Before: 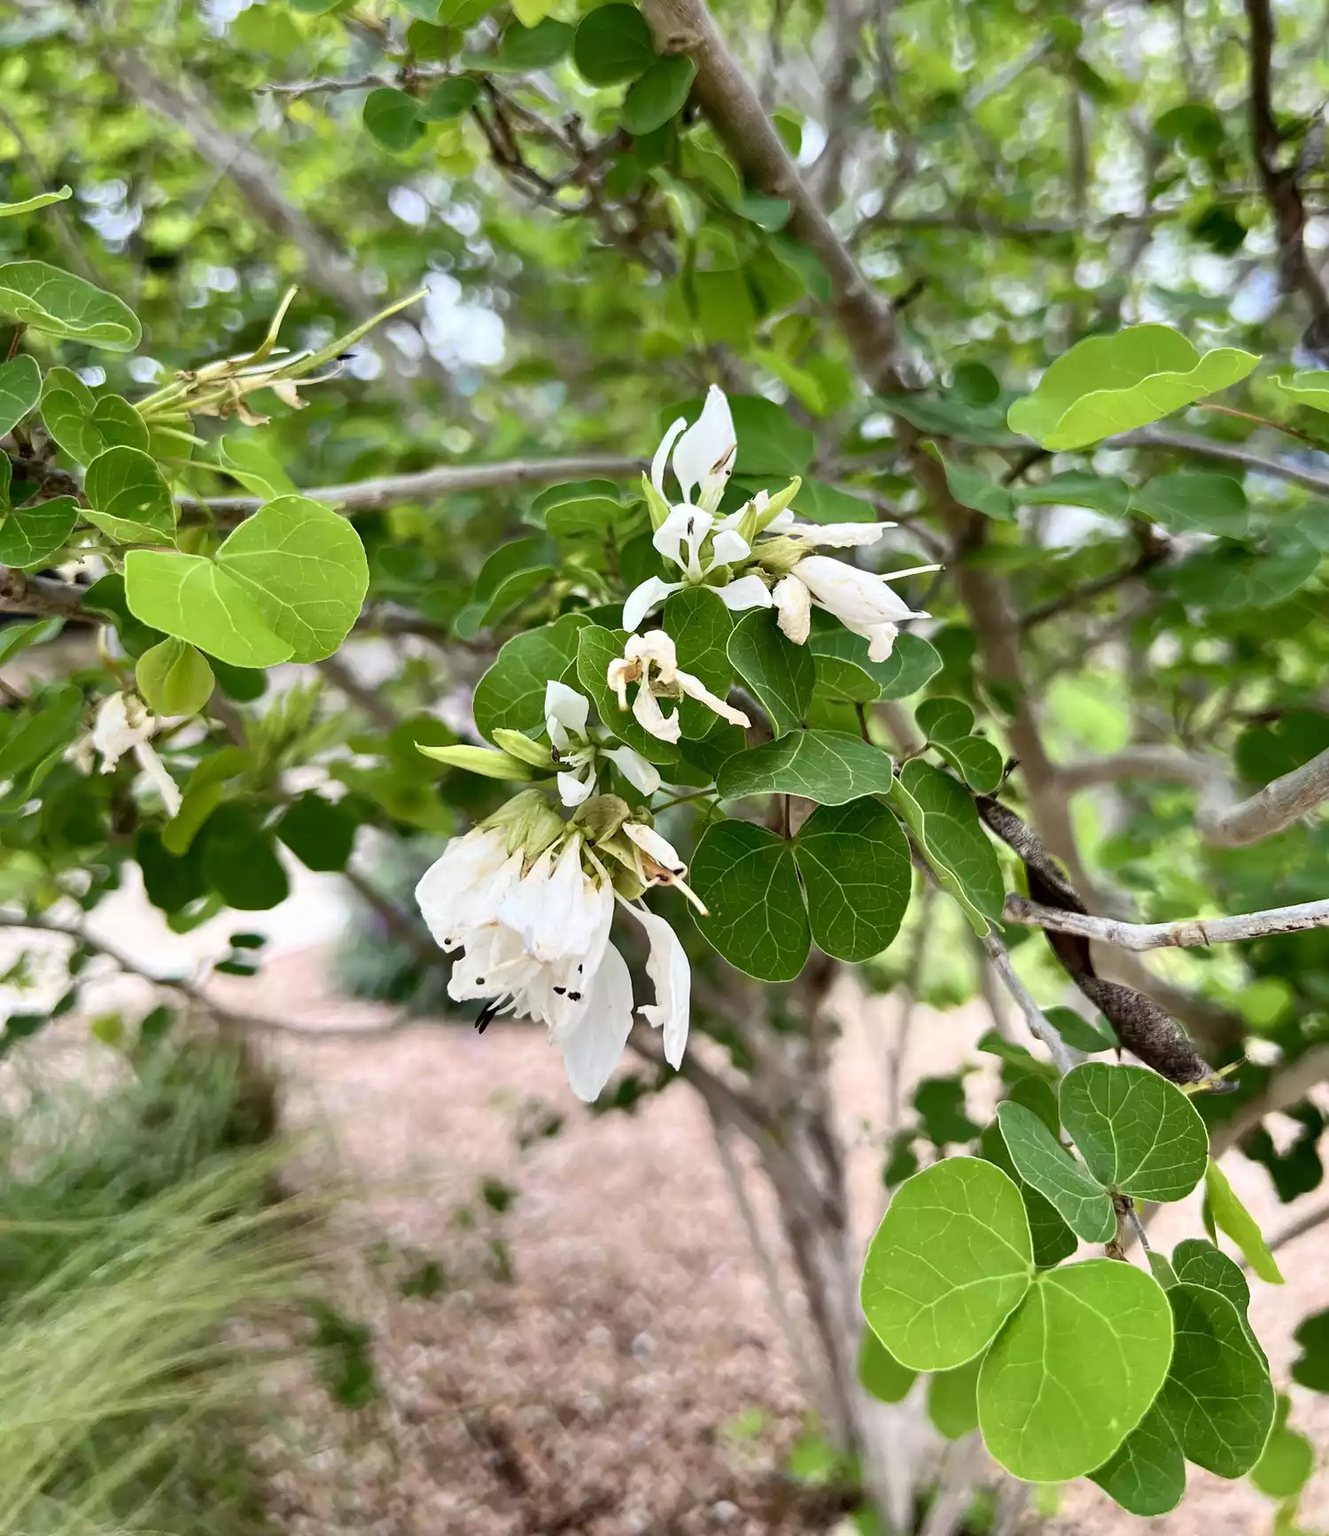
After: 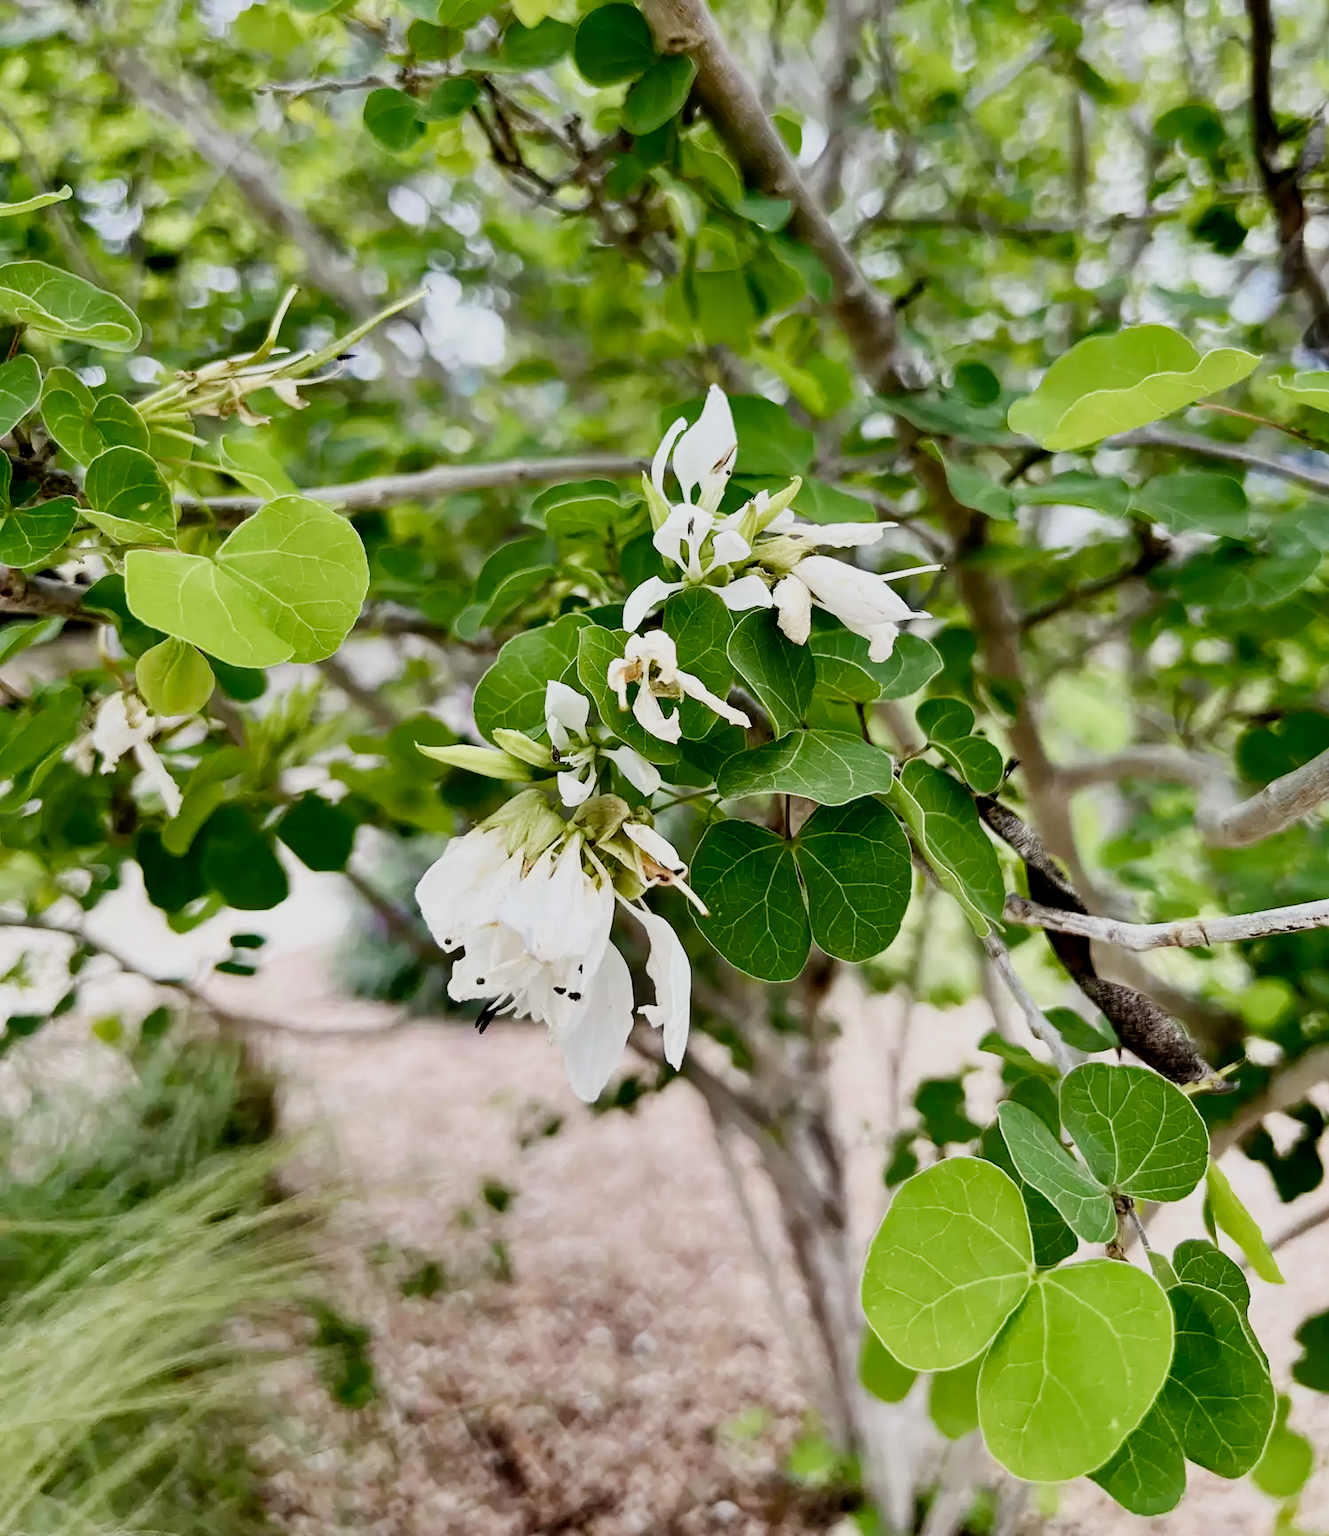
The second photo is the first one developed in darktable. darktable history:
white balance: emerald 1
exposure: black level correction 0, exposure 0.7 EV, compensate exposure bias true, compensate highlight preservation false
filmic rgb: middle gray luminance 29%, black relative exposure -10.3 EV, white relative exposure 5.5 EV, threshold 6 EV, target black luminance 0%, hardness 3.95, latitude 2.04%, contrast 1.132, highlights saturation mix 5%, shadows ↔ highlights balance 15.11%, add noise in highlights 0, preserve chrominance no, color science v3 (2019), use custom middle-gray values true, iterations of high-quality reconstruction 0, contrast in highlights soft, enable highlight reconstruction true
